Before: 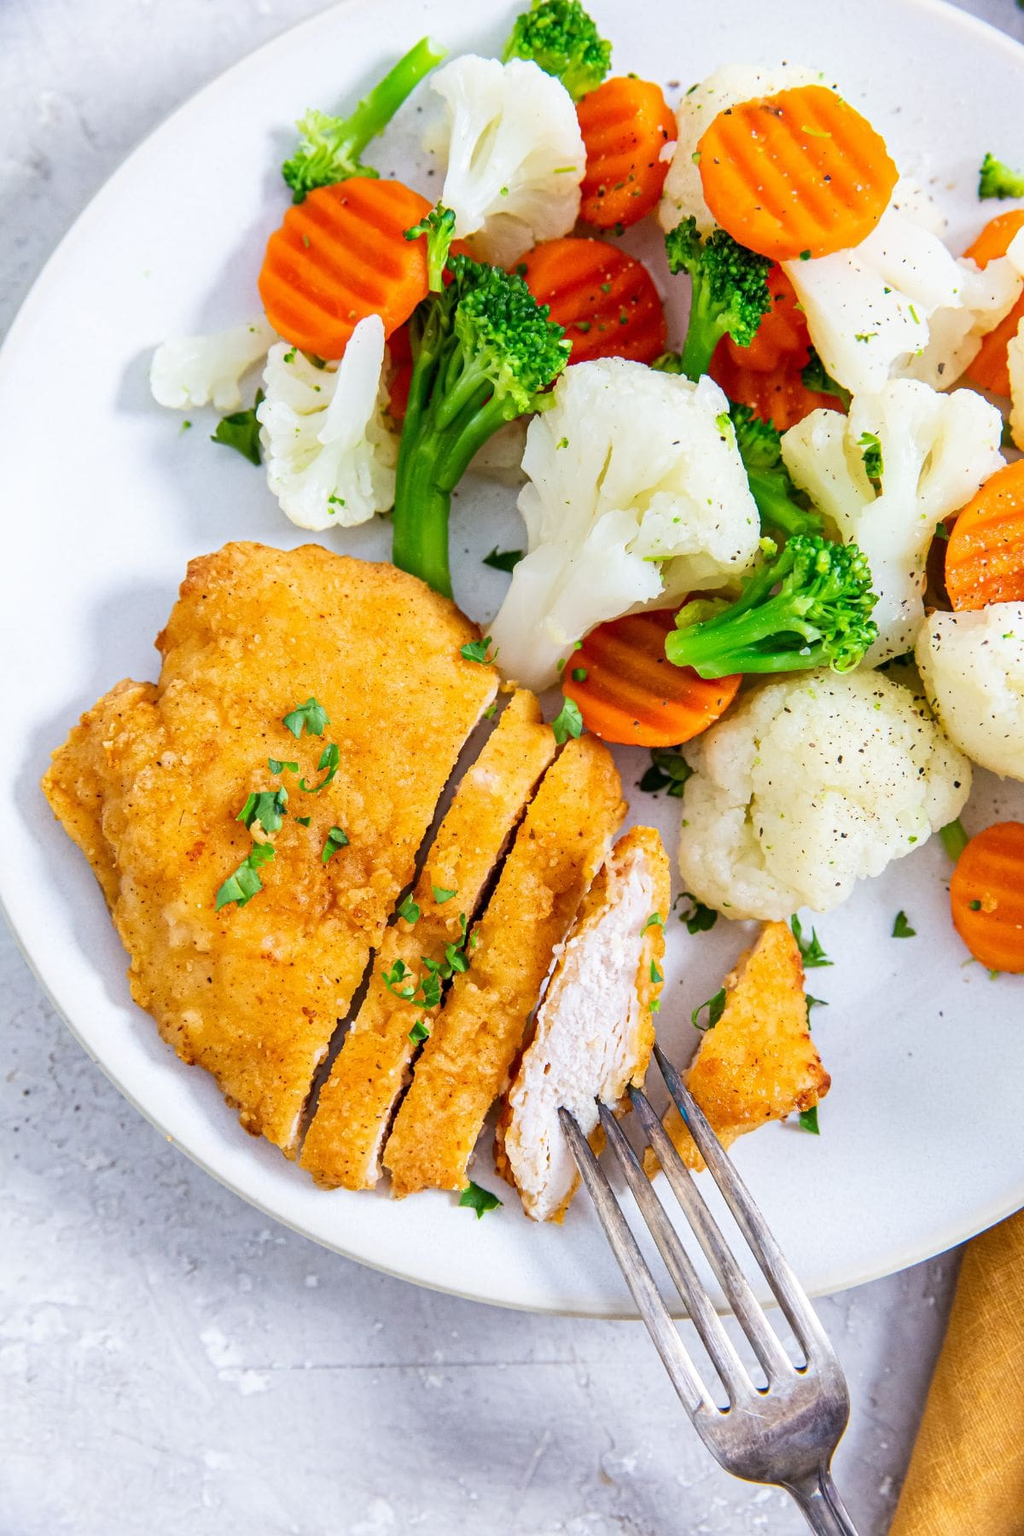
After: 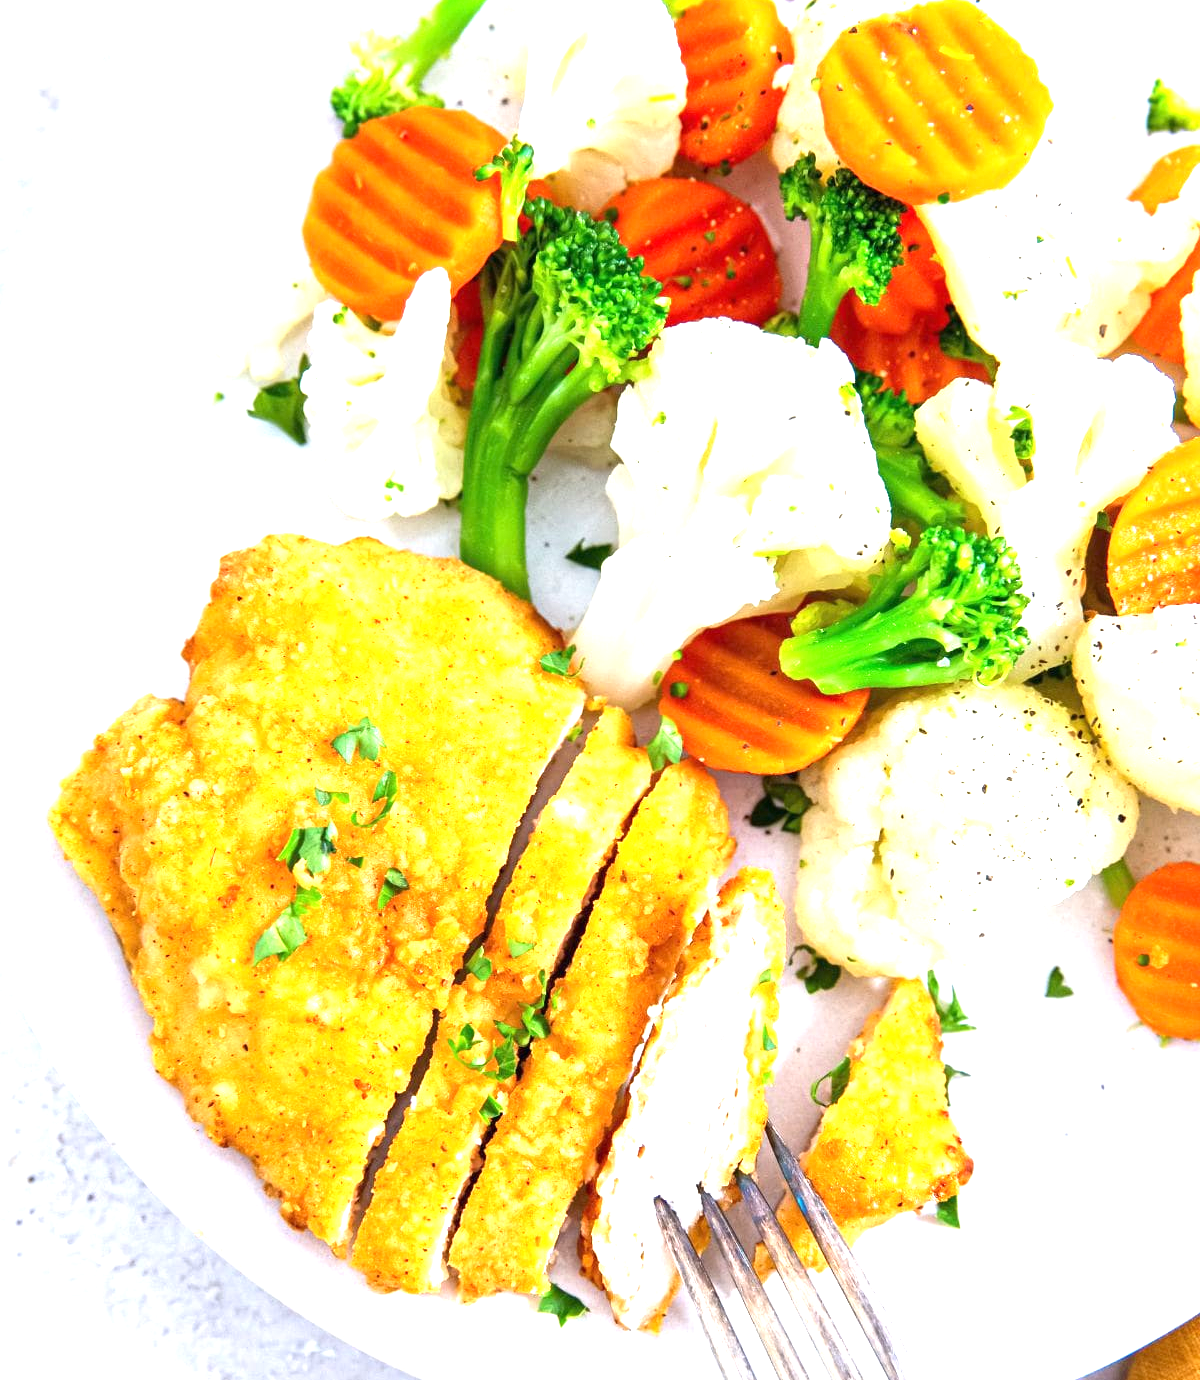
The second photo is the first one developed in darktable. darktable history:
crop: top 5.667%, bottom 17.637%
exposure: black level correction 0, exposure 1.2 EV, compensate highlight preservation false
